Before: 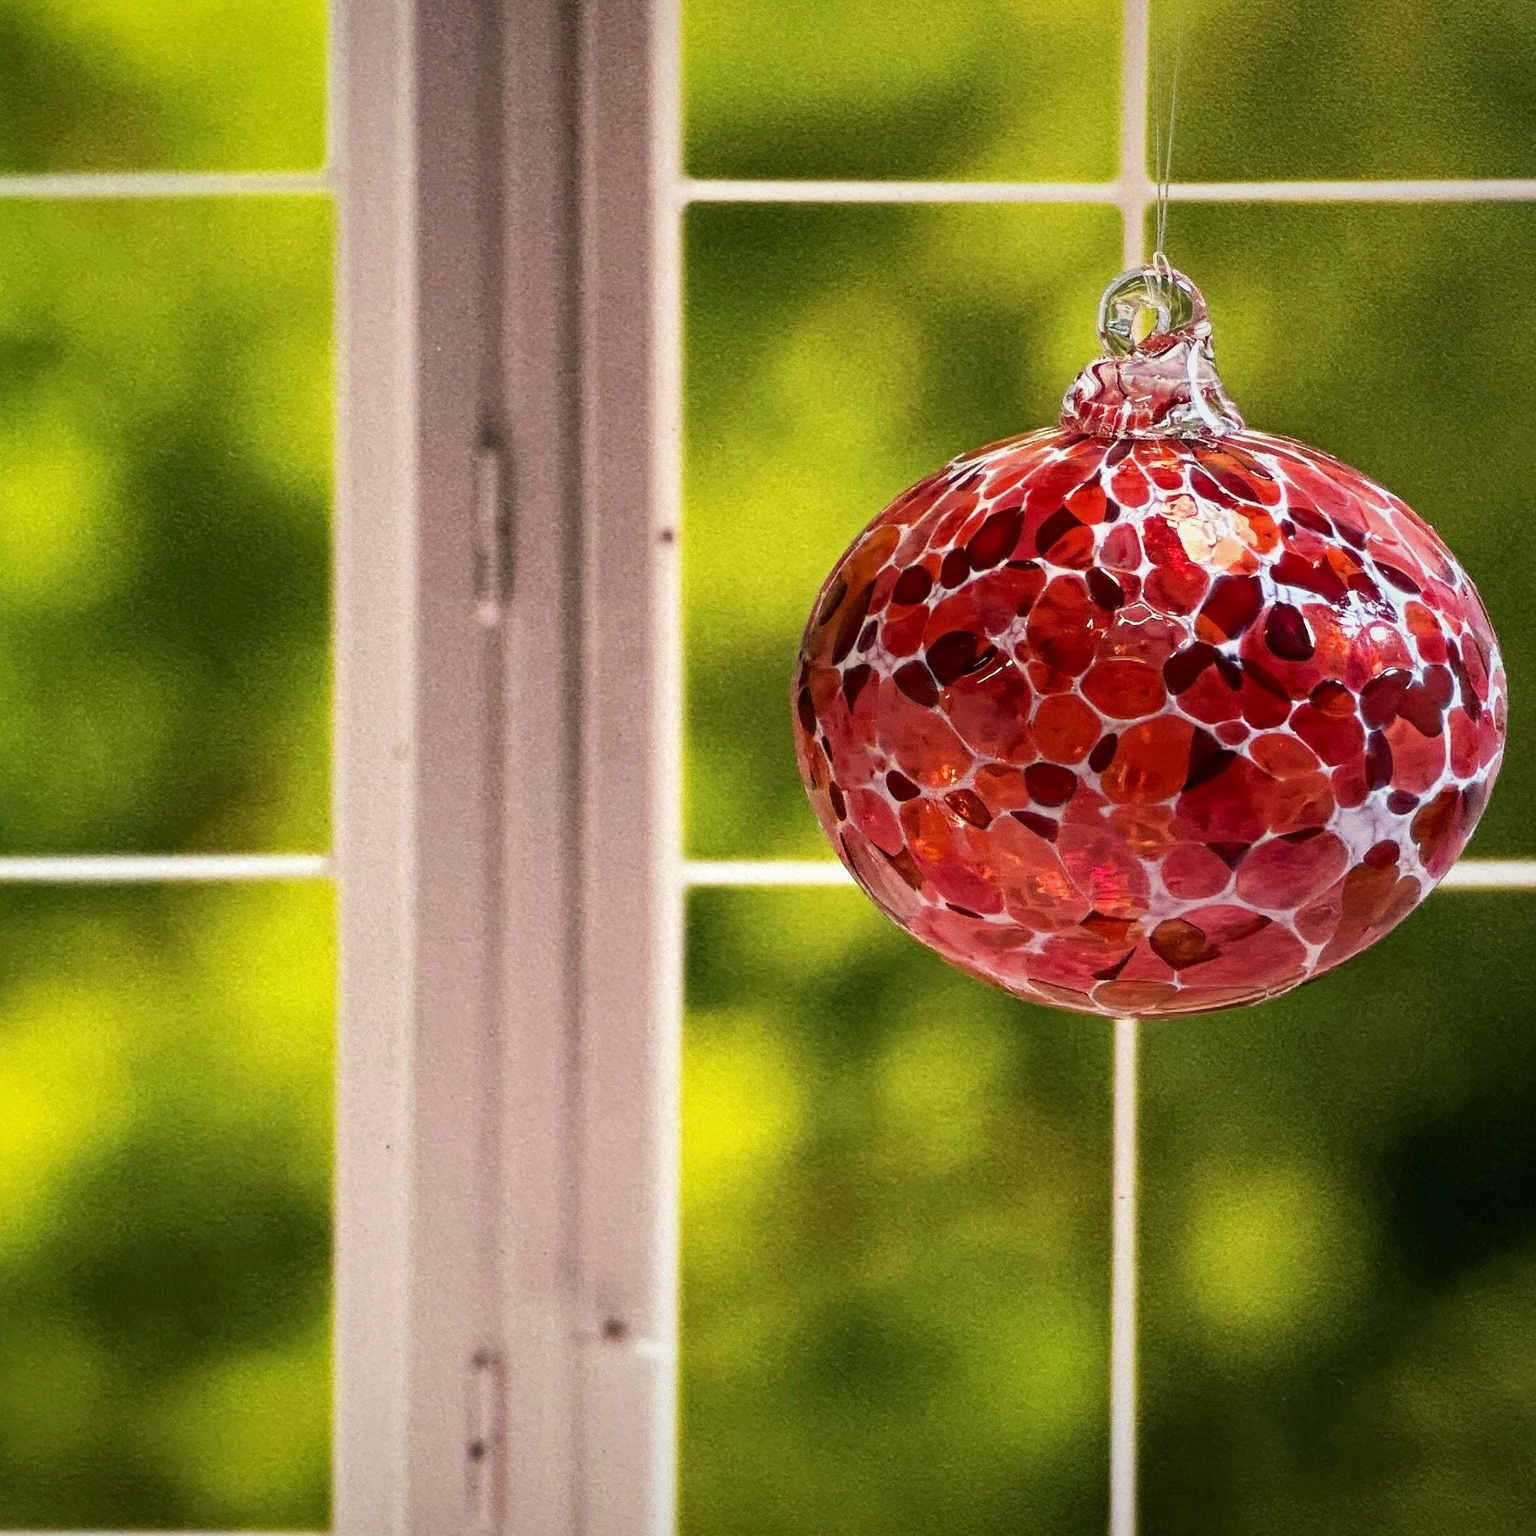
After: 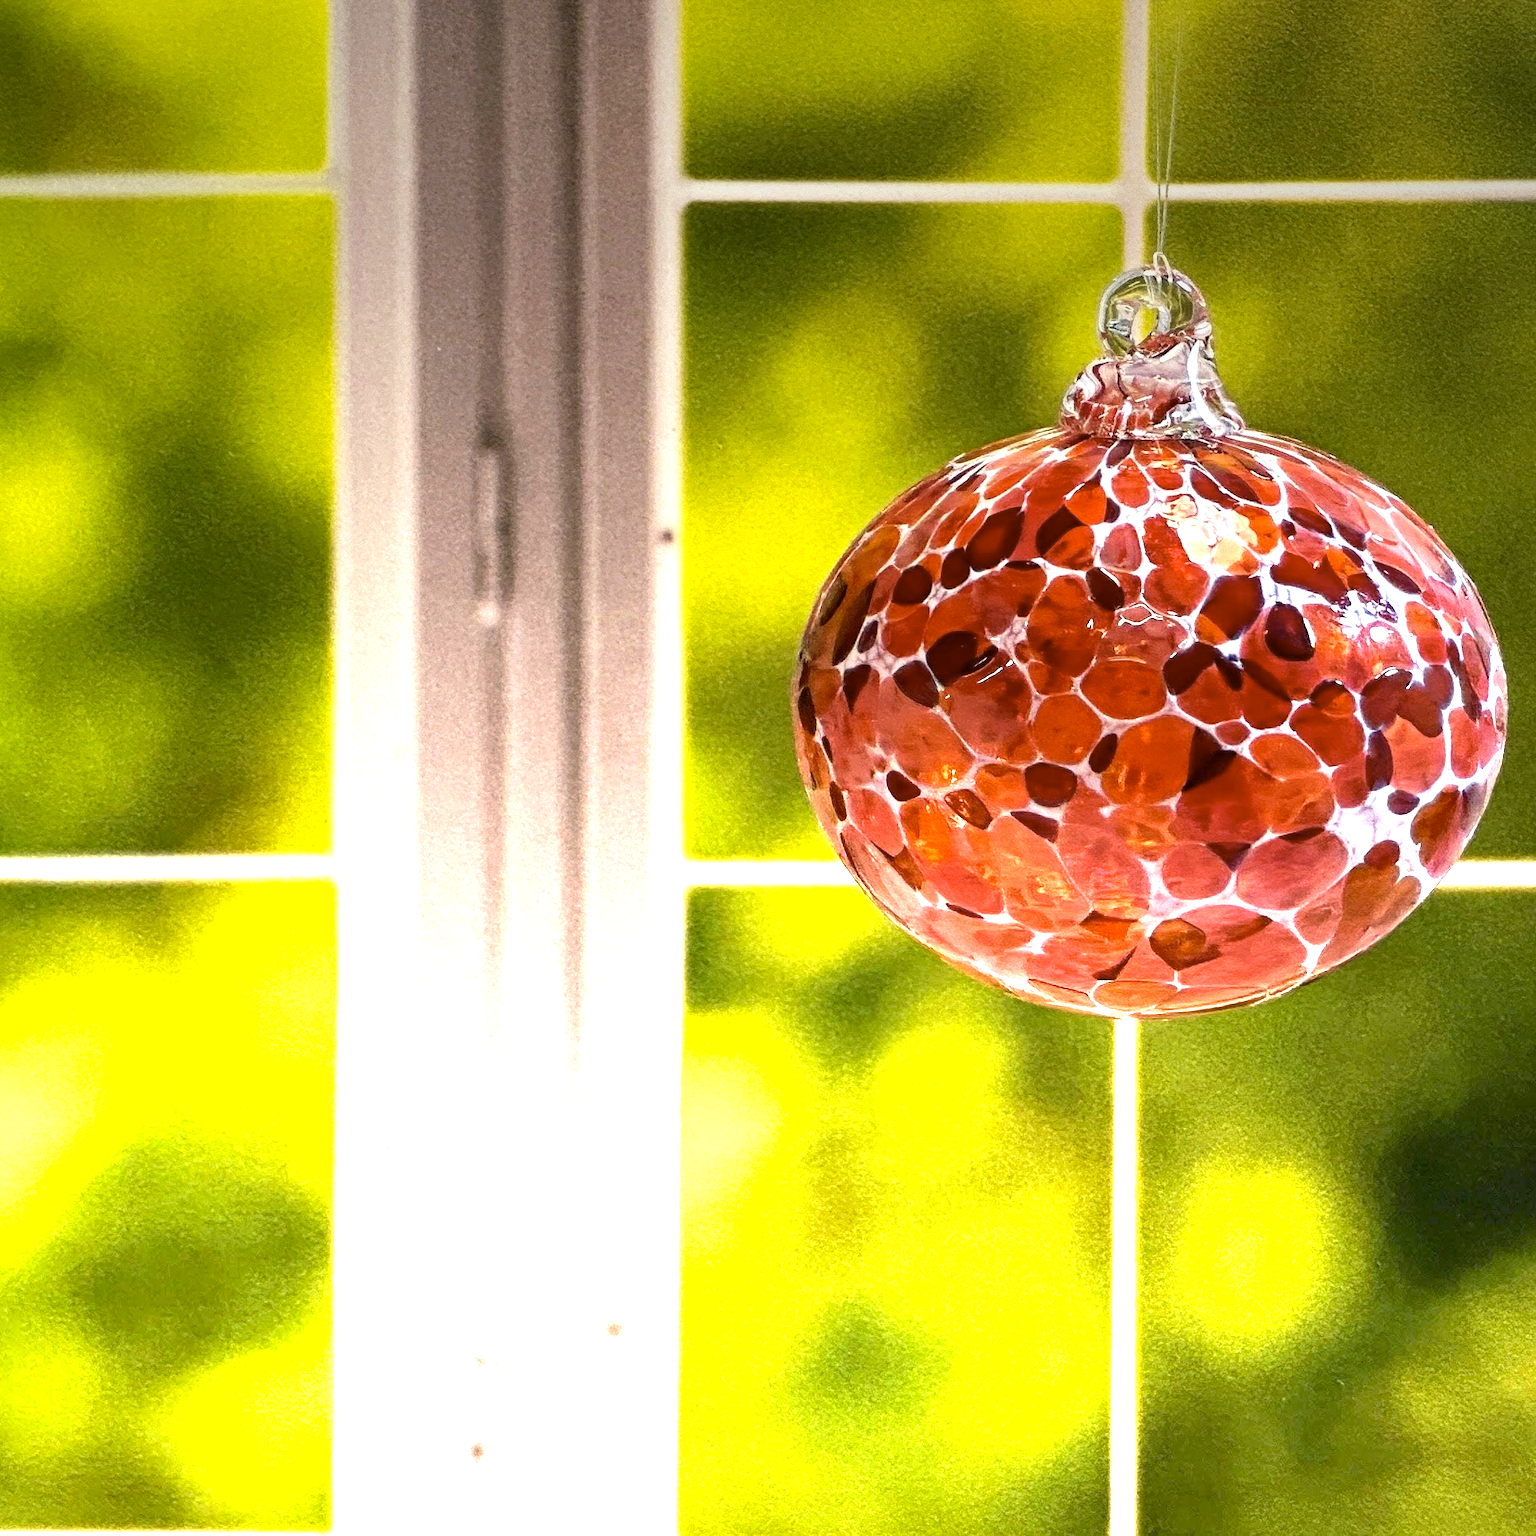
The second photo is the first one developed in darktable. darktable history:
color contrast: green-magenta contrast 0.8, blue-yellow contrast 1.1, unbound 0
graduated density: density -3.9 EV
